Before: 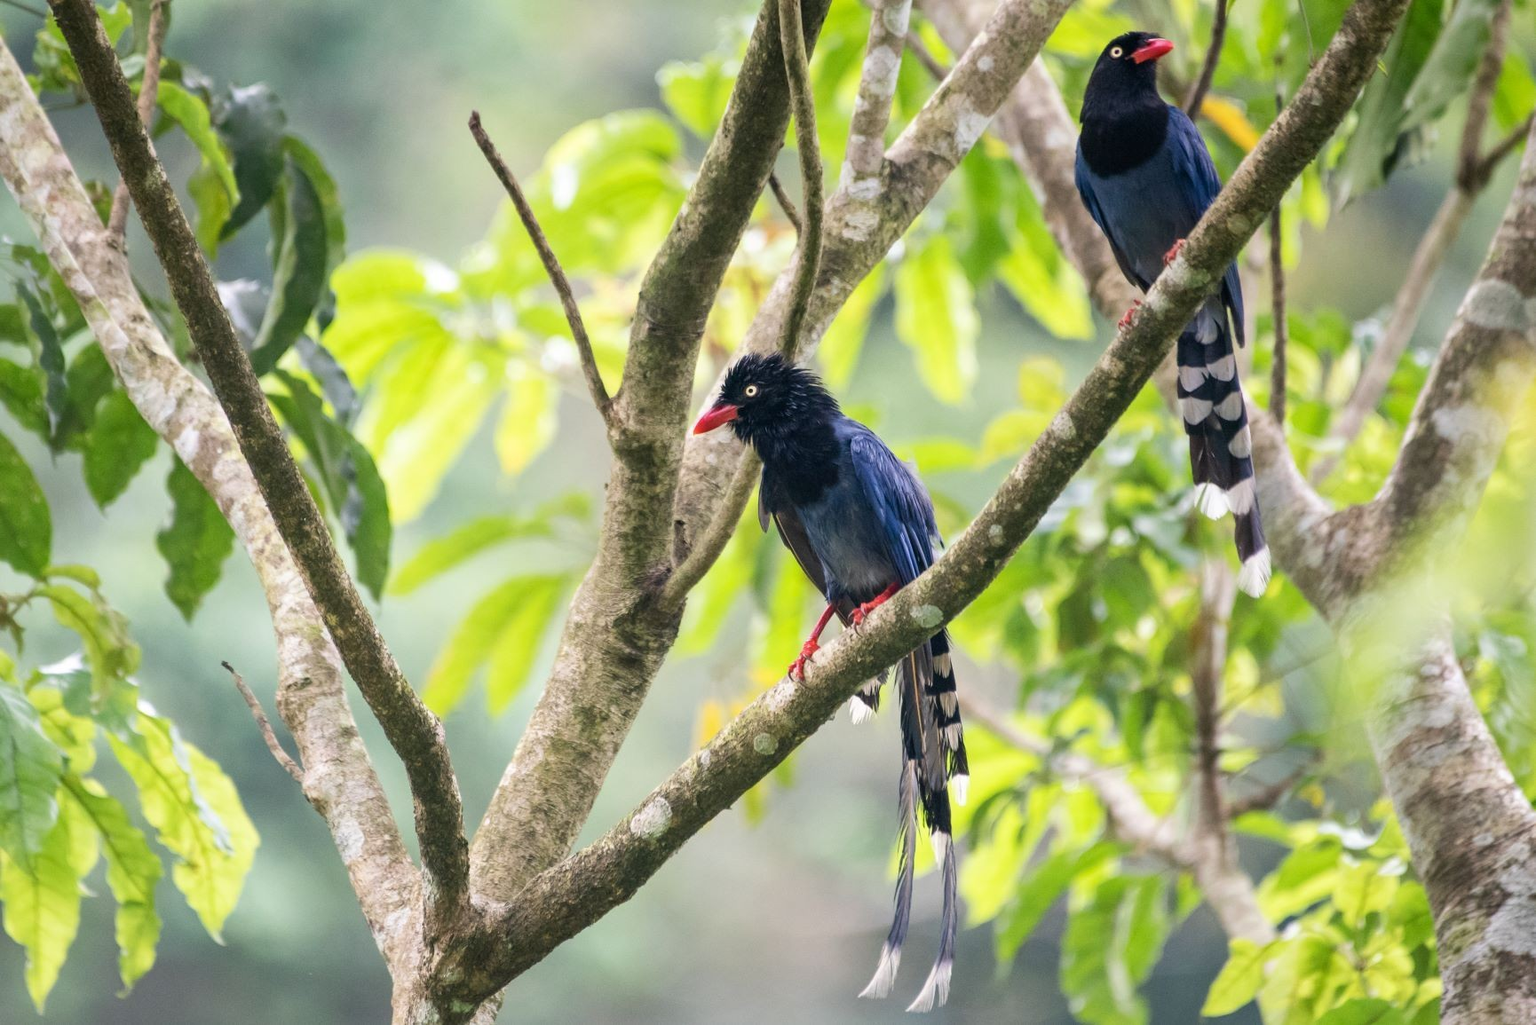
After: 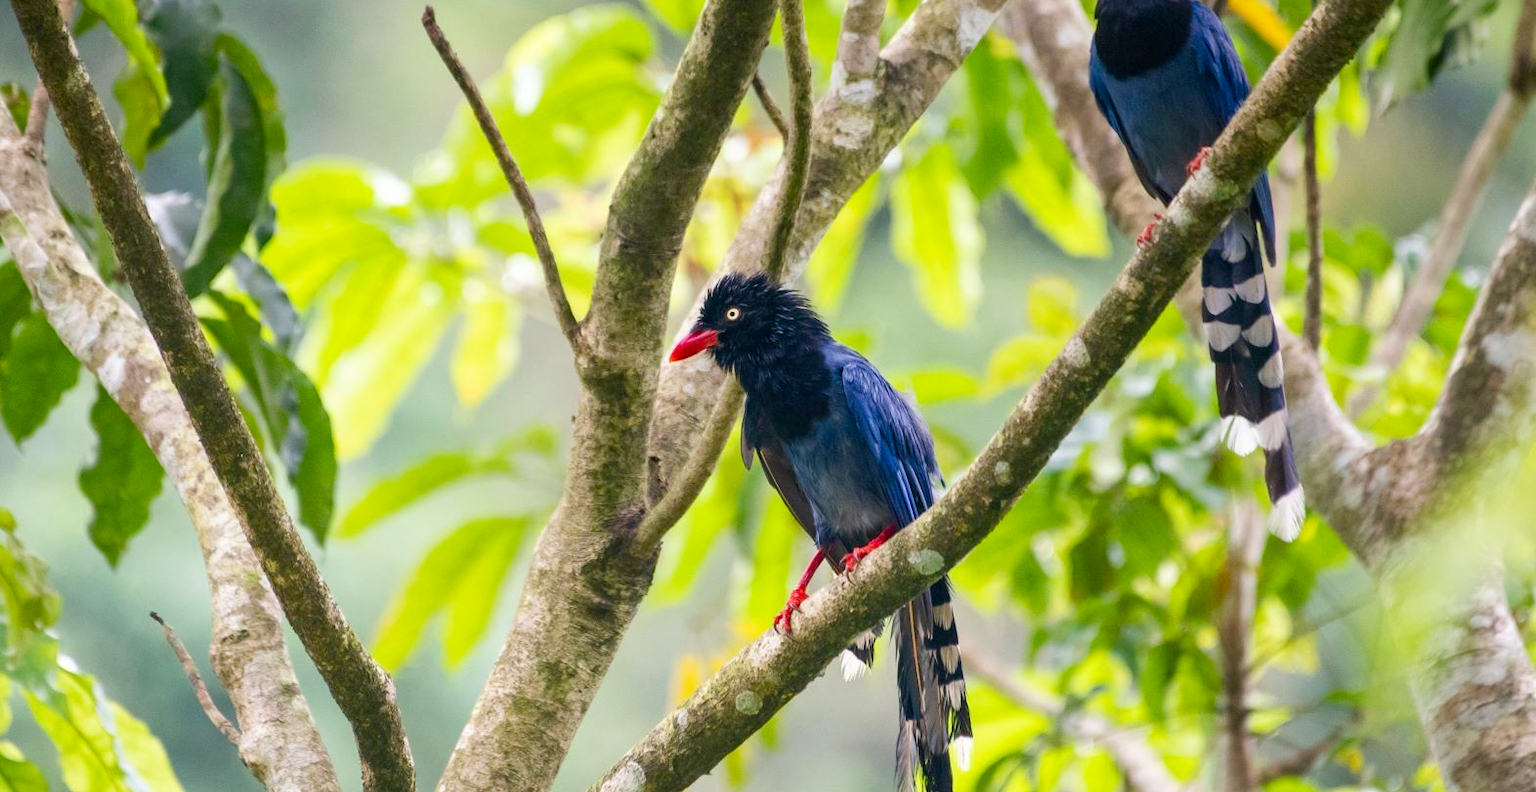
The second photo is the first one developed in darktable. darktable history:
crop: left 5.596%, top 10.314%, right 3.534%, bottom 19.395%
color balance rgb: perceptual saturation grading › global saturation 35%, perceptual saturation grading › highlights -25%, perceptual saturation grading › shadows 25%, global vibrance 10%
